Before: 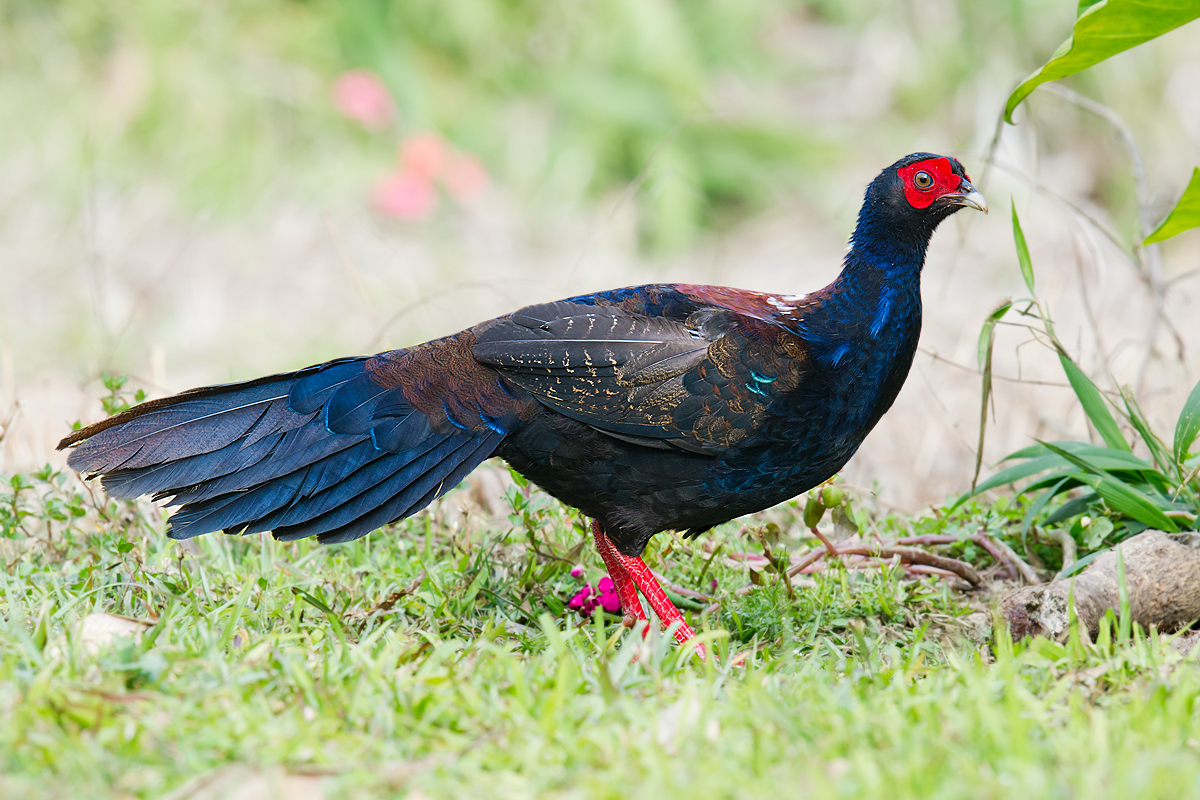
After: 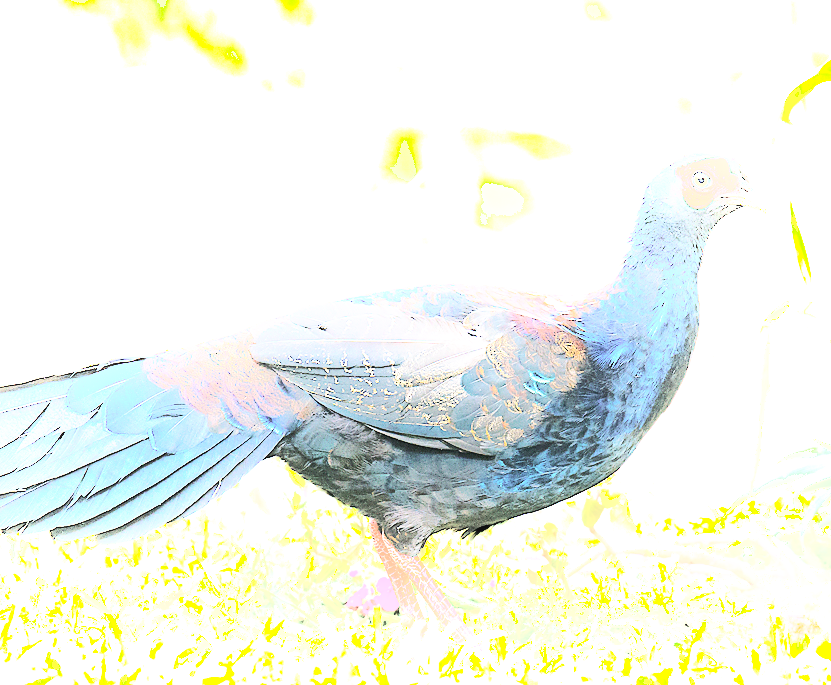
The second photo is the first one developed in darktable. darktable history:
contrast brightness saturation: contrast -0.061, saturation -0.419
exposure: exposure 2.245 EV, compensate exposure bias true, compensate highlight preservation false
base curve: curves: ch0 [(0, 0) (0.028, 0.03) (0.121, 0.232) (0.46, 0.748) (0.859, 0.968) (1, 1)], preserve colors none
crop: left 18.563%, right 12.159%, bottom 14.354%
levels: black 3.89%, levels [0.016, 0.5, 0.996]
shadows and highlights: shadows -55.51, highlights 86.46, soften with gaussian
color balance rgb: linear chroma grading › global chroma 8.986%, perceptual saturation grading › global saturation 30.766%
